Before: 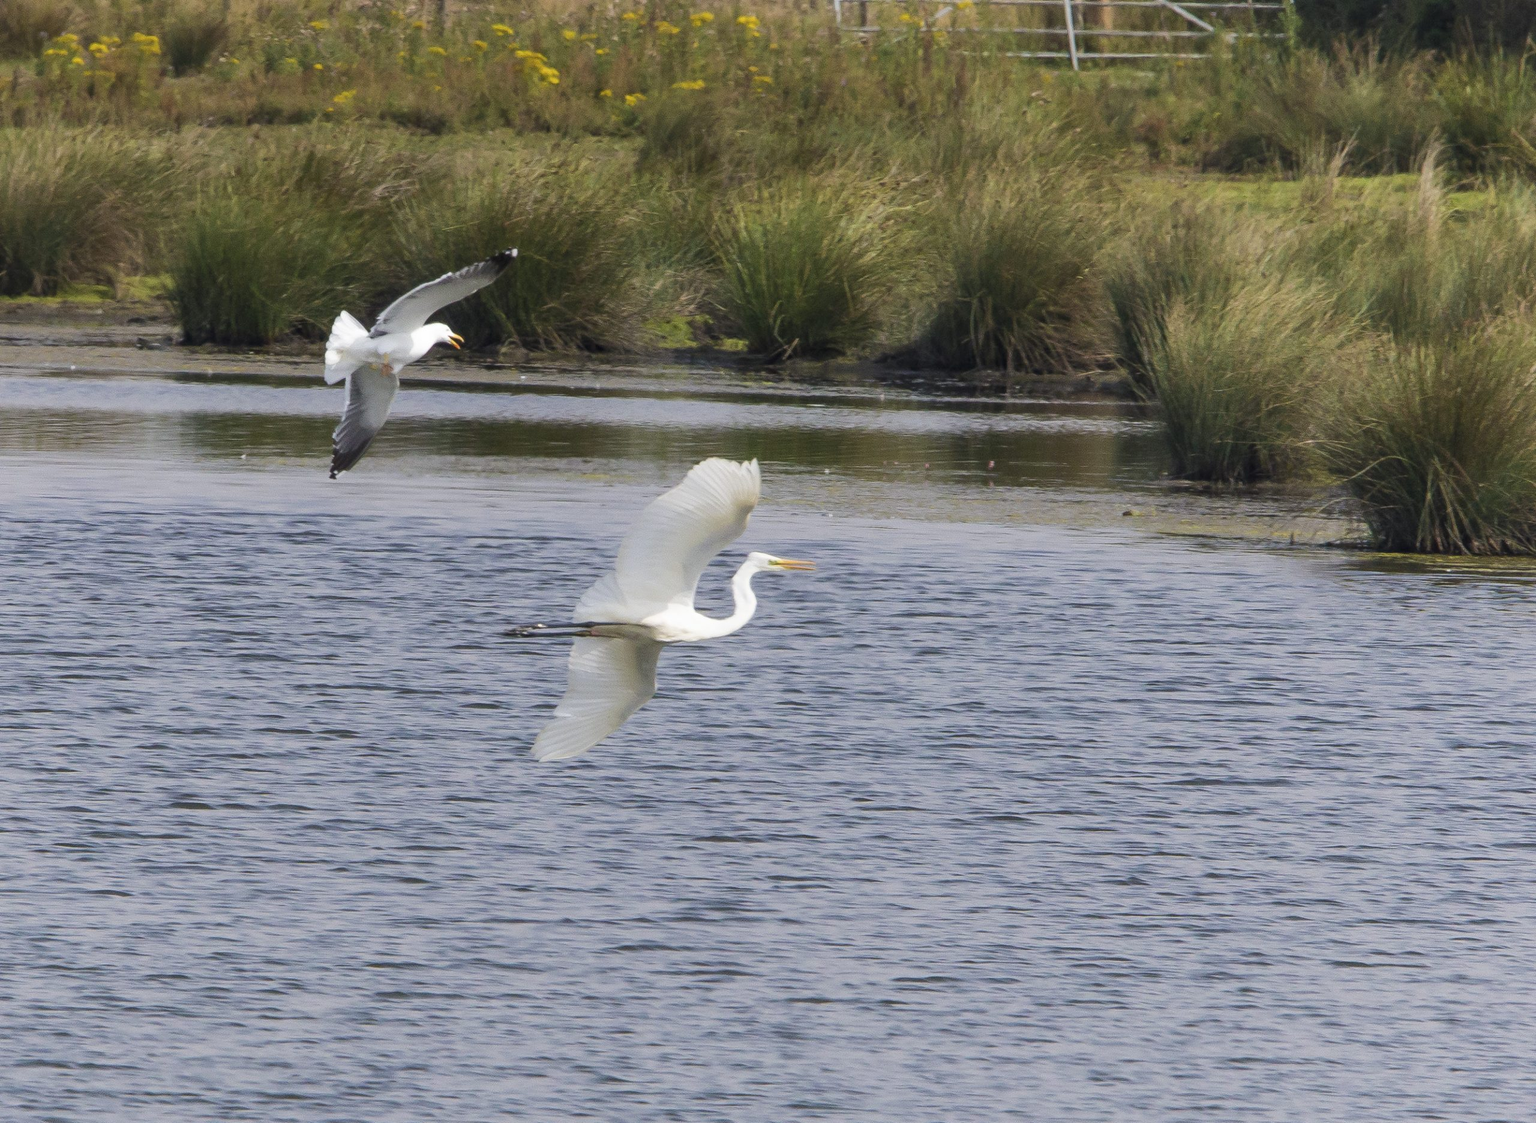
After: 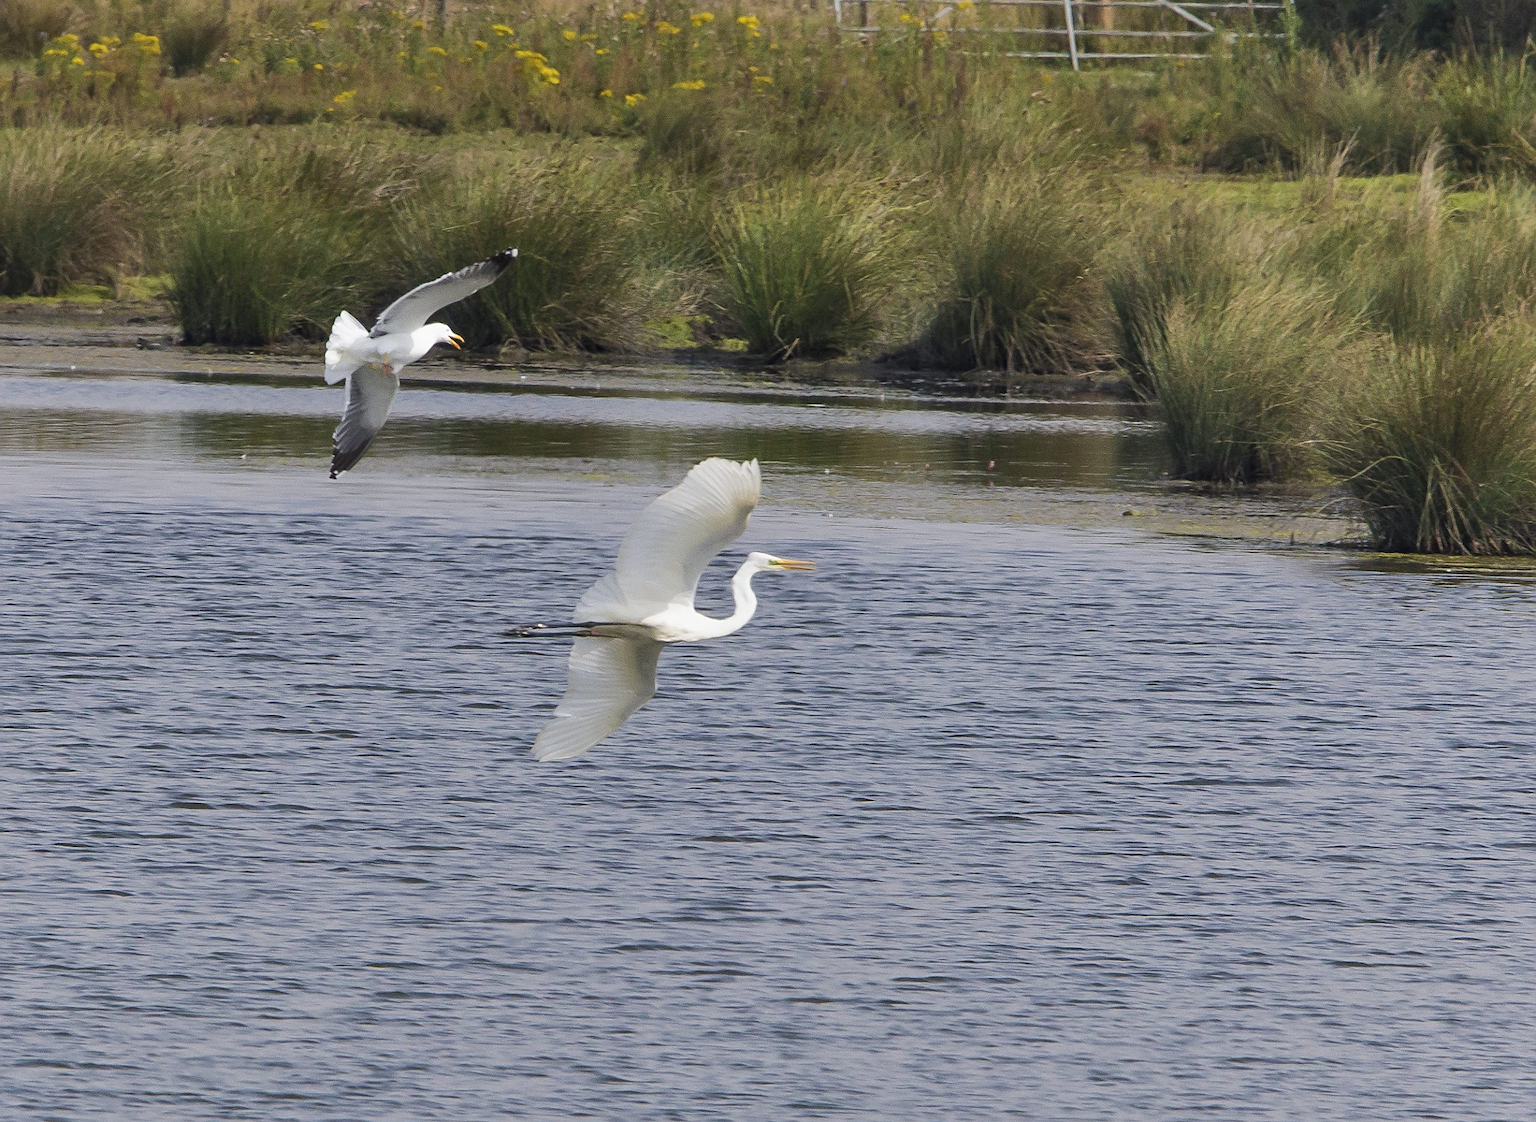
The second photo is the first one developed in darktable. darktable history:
shadows and highlights: shadows 43.71, white point adjustment -1.46, soften with gaussian
sharpen: on, module defaults
